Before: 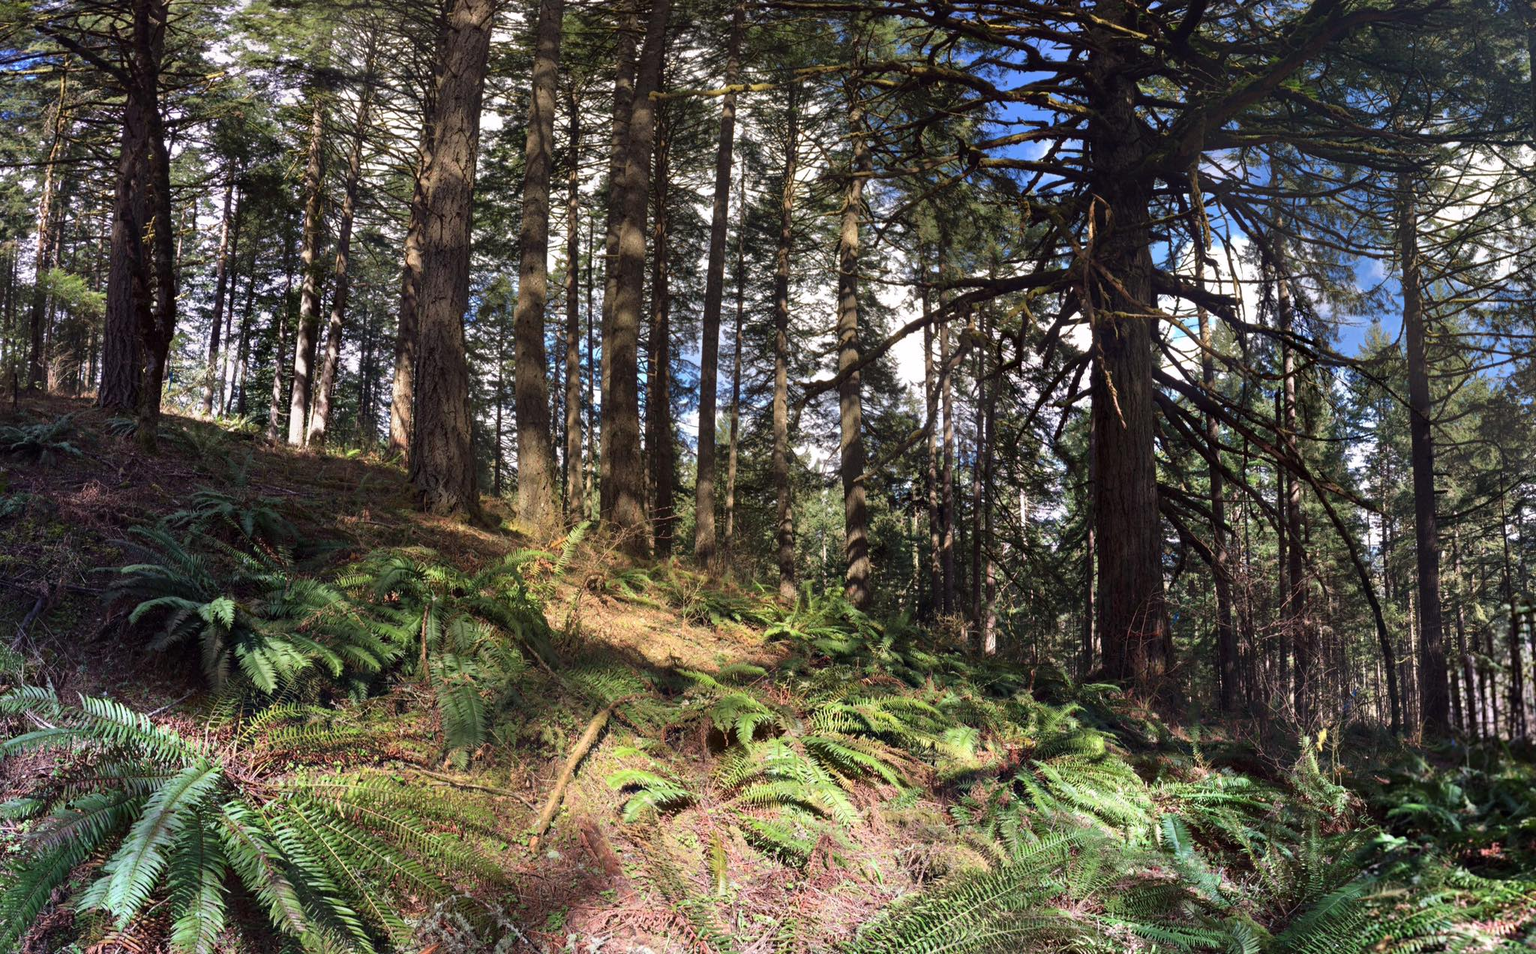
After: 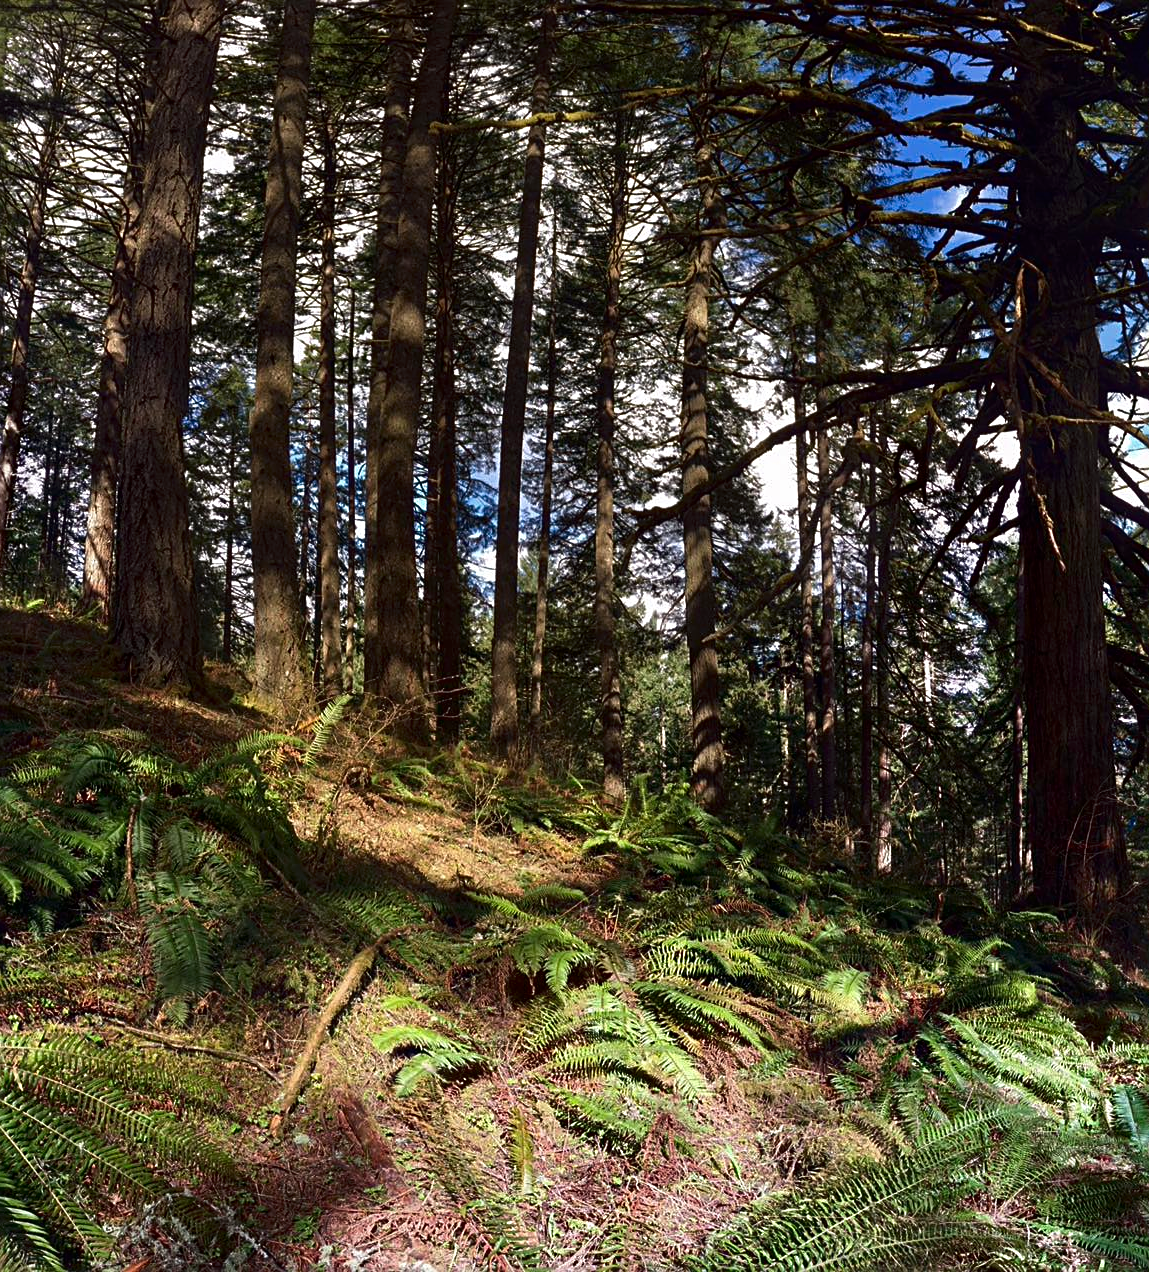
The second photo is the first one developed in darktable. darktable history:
contrast brightness saturation: brightness -0.219, saturation 0.085
crop: left 21.315%, right 22.56%
sharpen: on, module defaults
